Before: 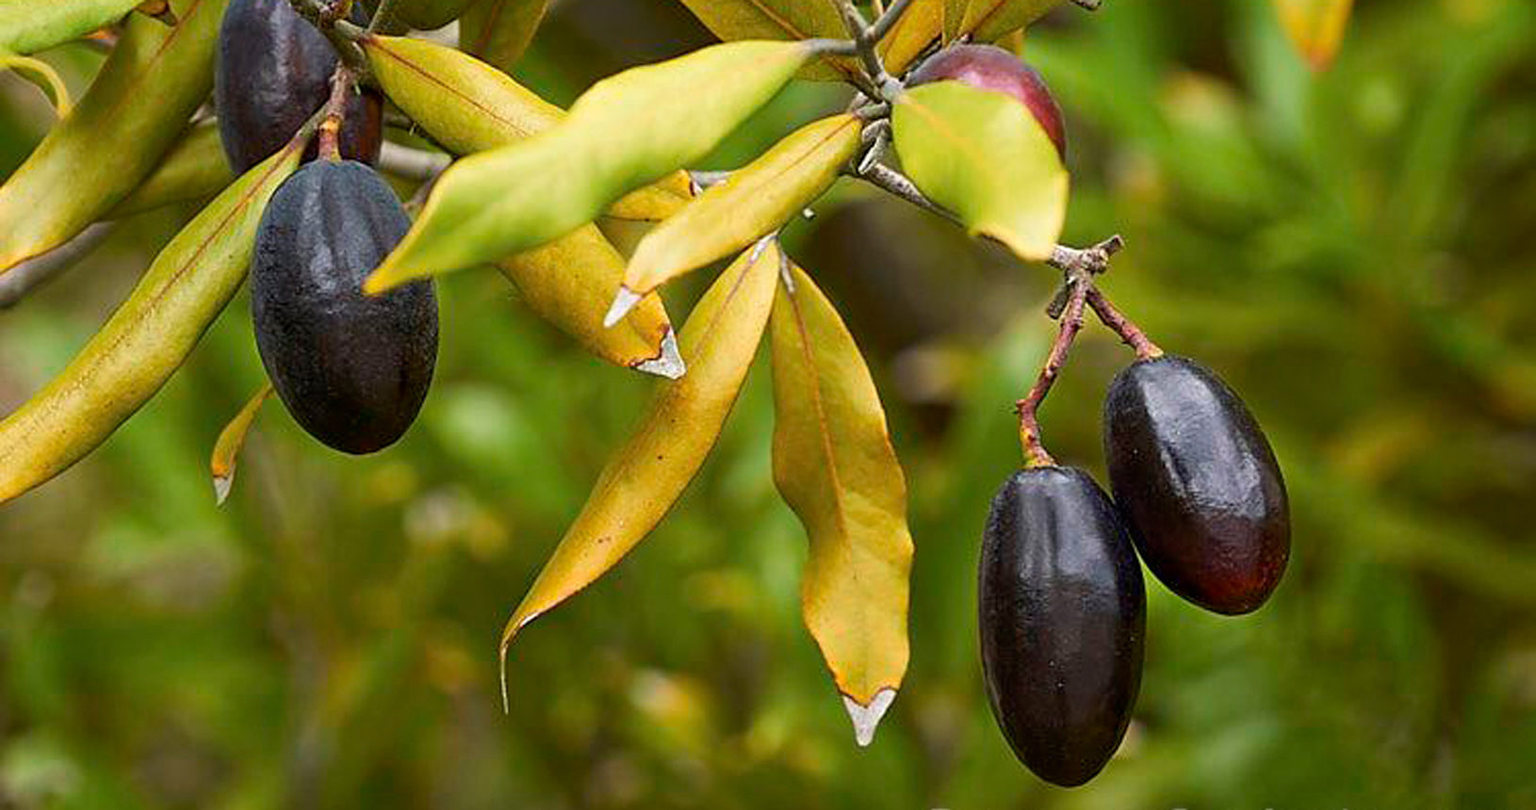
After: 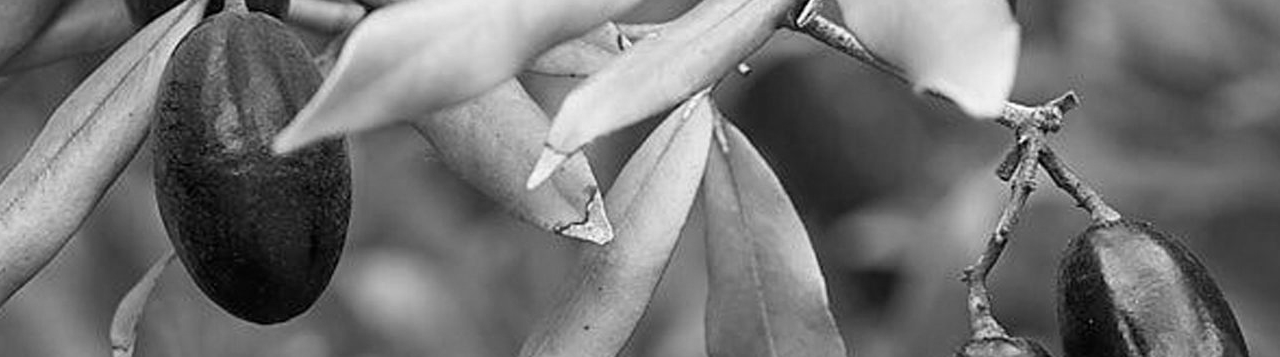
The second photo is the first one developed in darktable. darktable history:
monochrome: a -6.99, b 35.61, size 1.4
crop: left 7.036%, top 18.398%, right 14.379%, bottom 40.043%
white balance: red 0.988, blue 1.017
